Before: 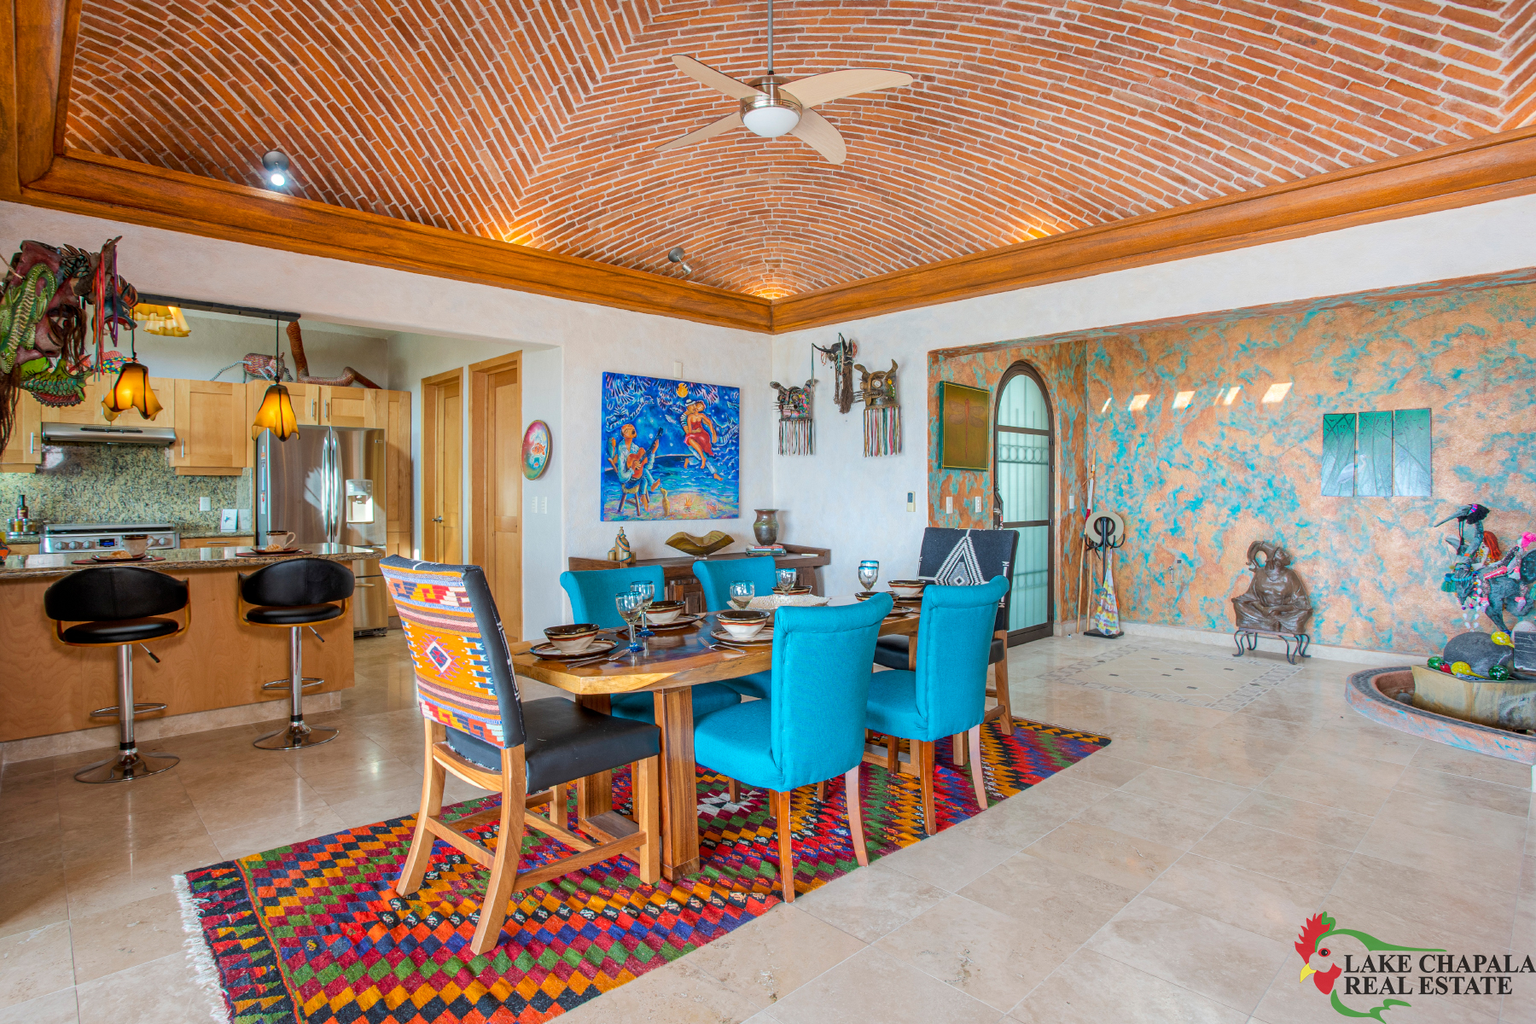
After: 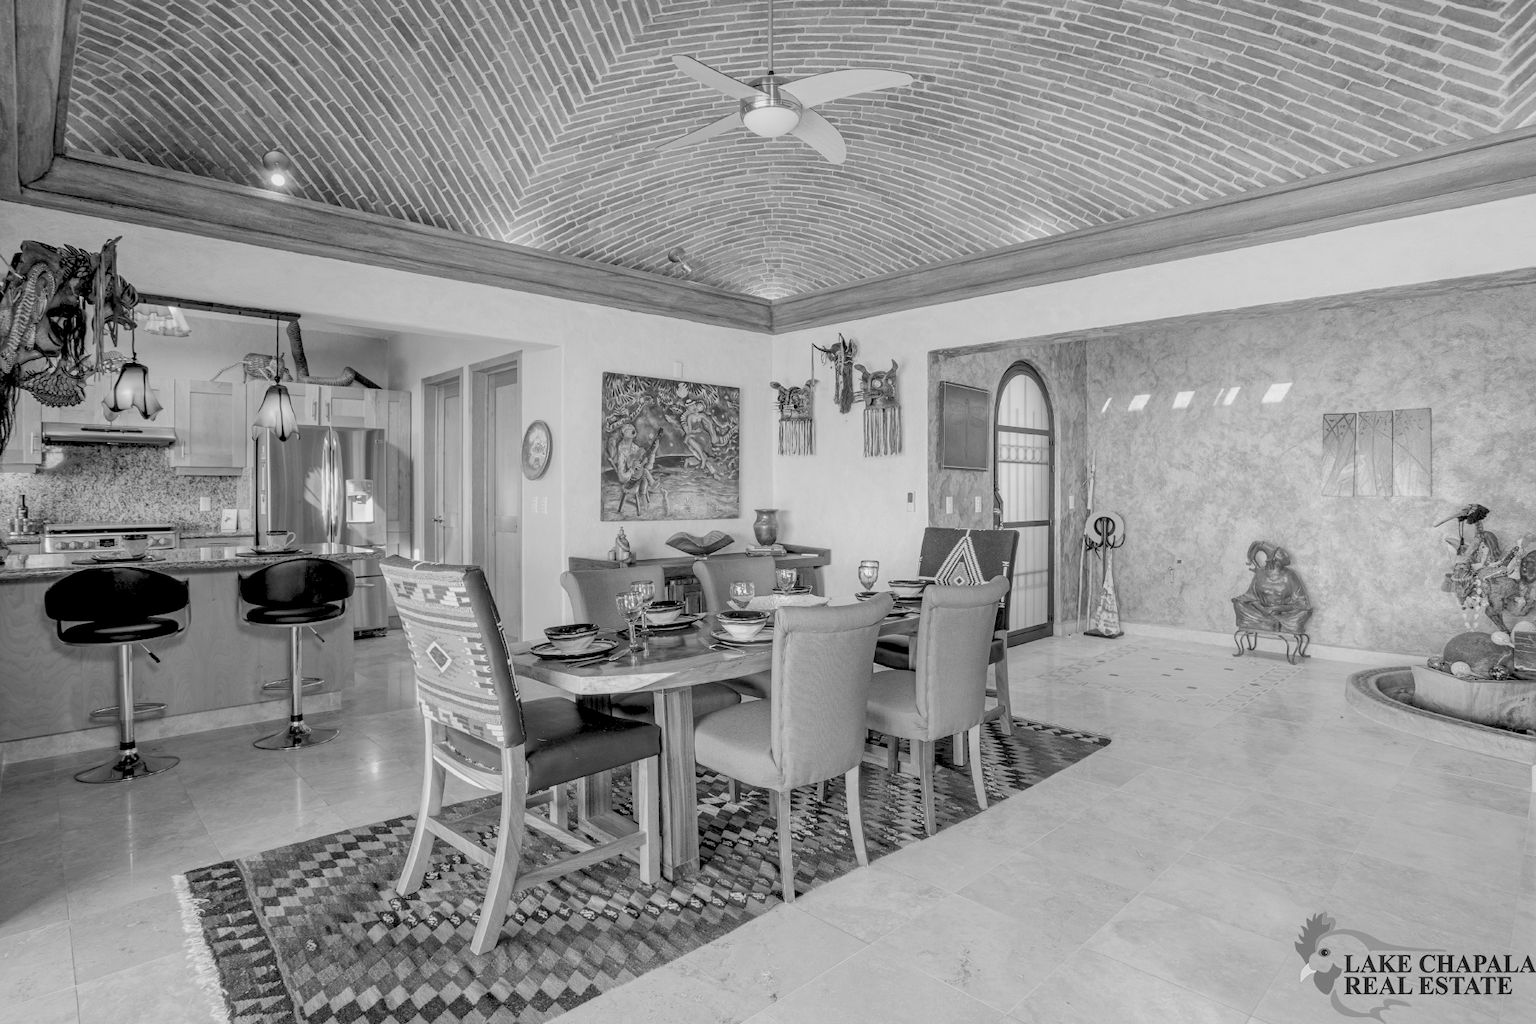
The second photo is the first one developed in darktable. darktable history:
monochrome: on, module defaults
rgb levels: preserve colors sum RGB, levels [[0.038, 0.433, 0.934], [0, 0.5, 1], [0, 0.5, 1]]
